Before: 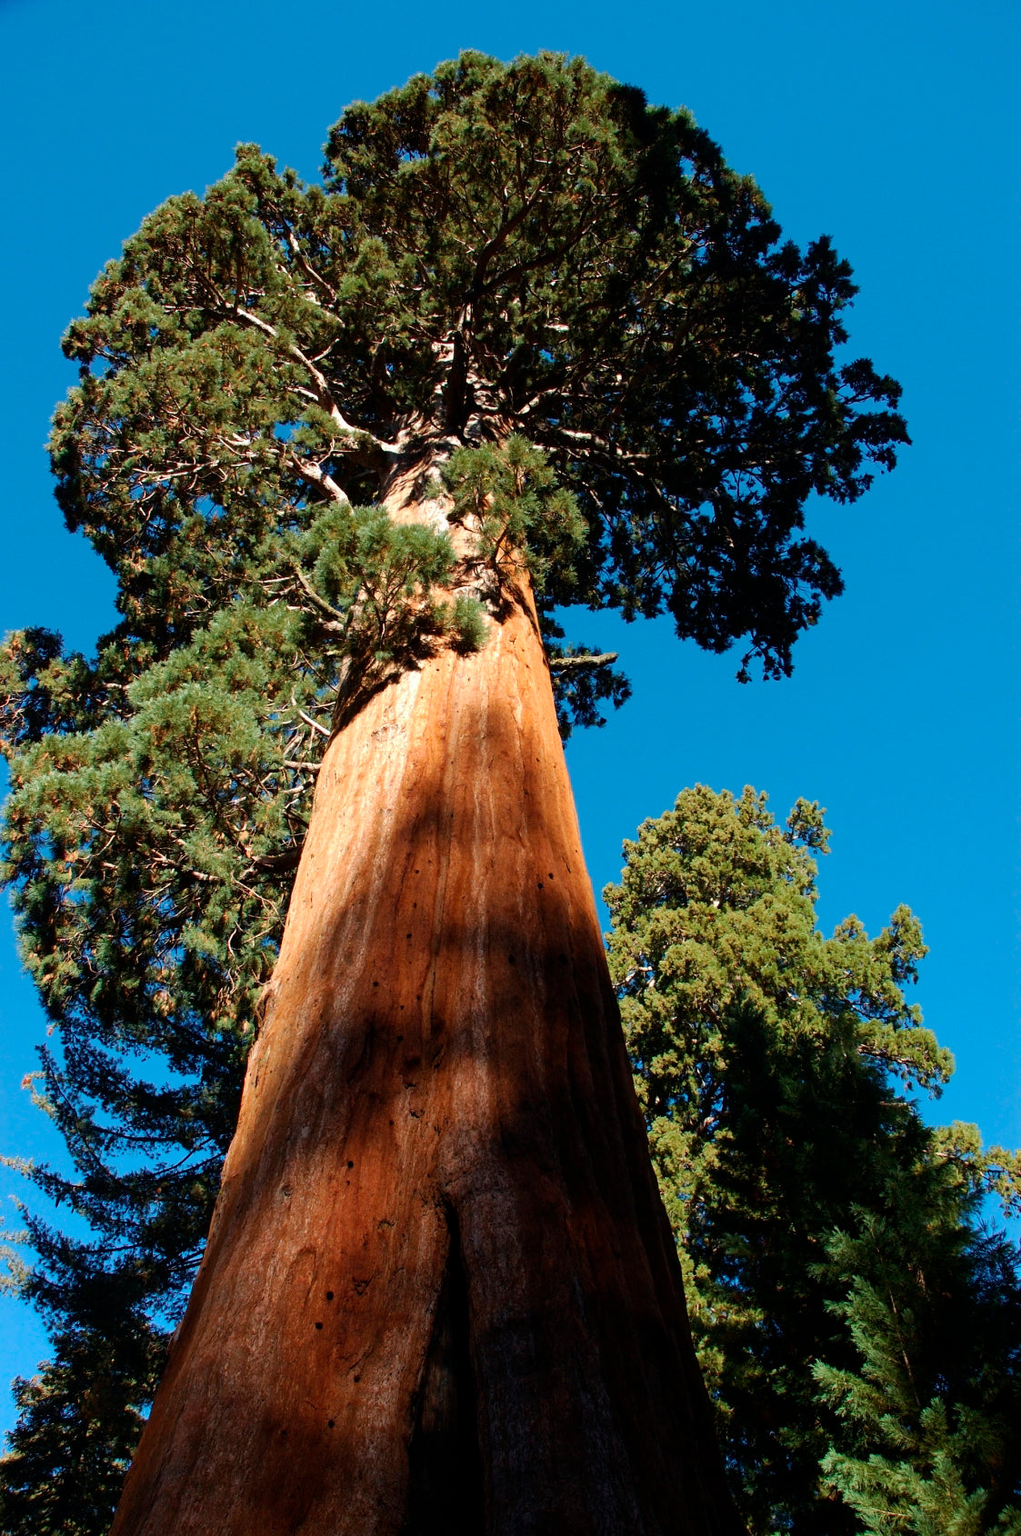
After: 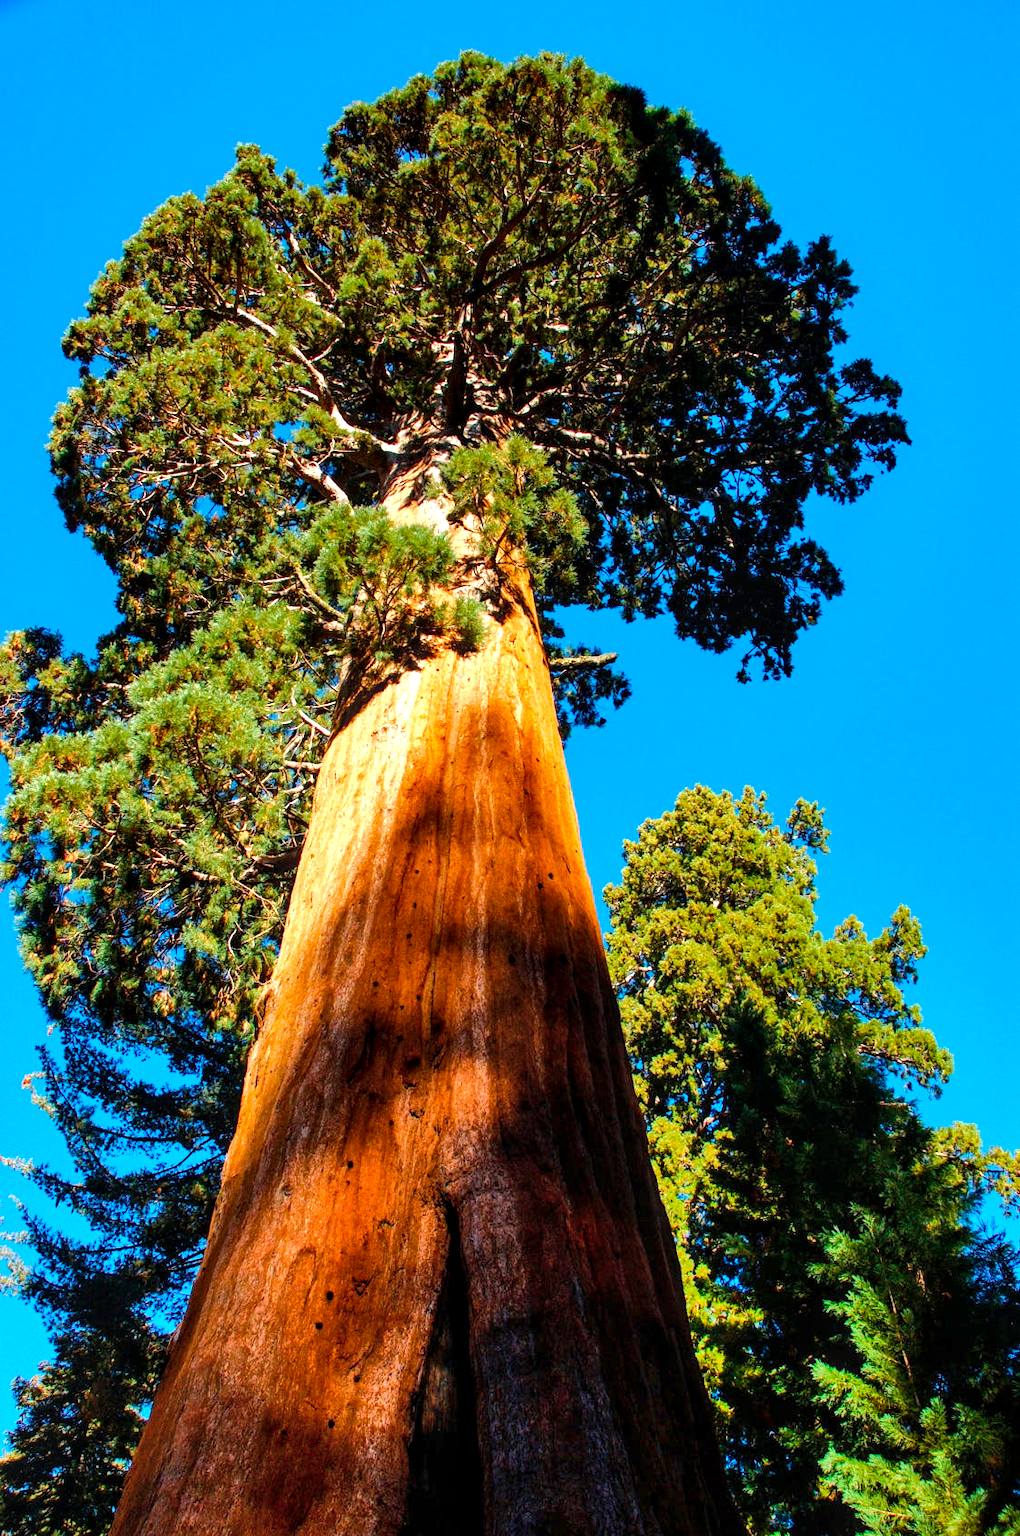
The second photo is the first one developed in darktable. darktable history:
color balance rgb: perceptual saturation grading › global saturation 25%, perceptual brilliance grading › mid-tones 10%, perceptual brilliance grading › shadows 15%, global vibrance 20%
shadows and highlights: soften with gaussian
exposure: exposure 0.661 EV, compensate highlight preservation false
local contrast: on, module defaults
